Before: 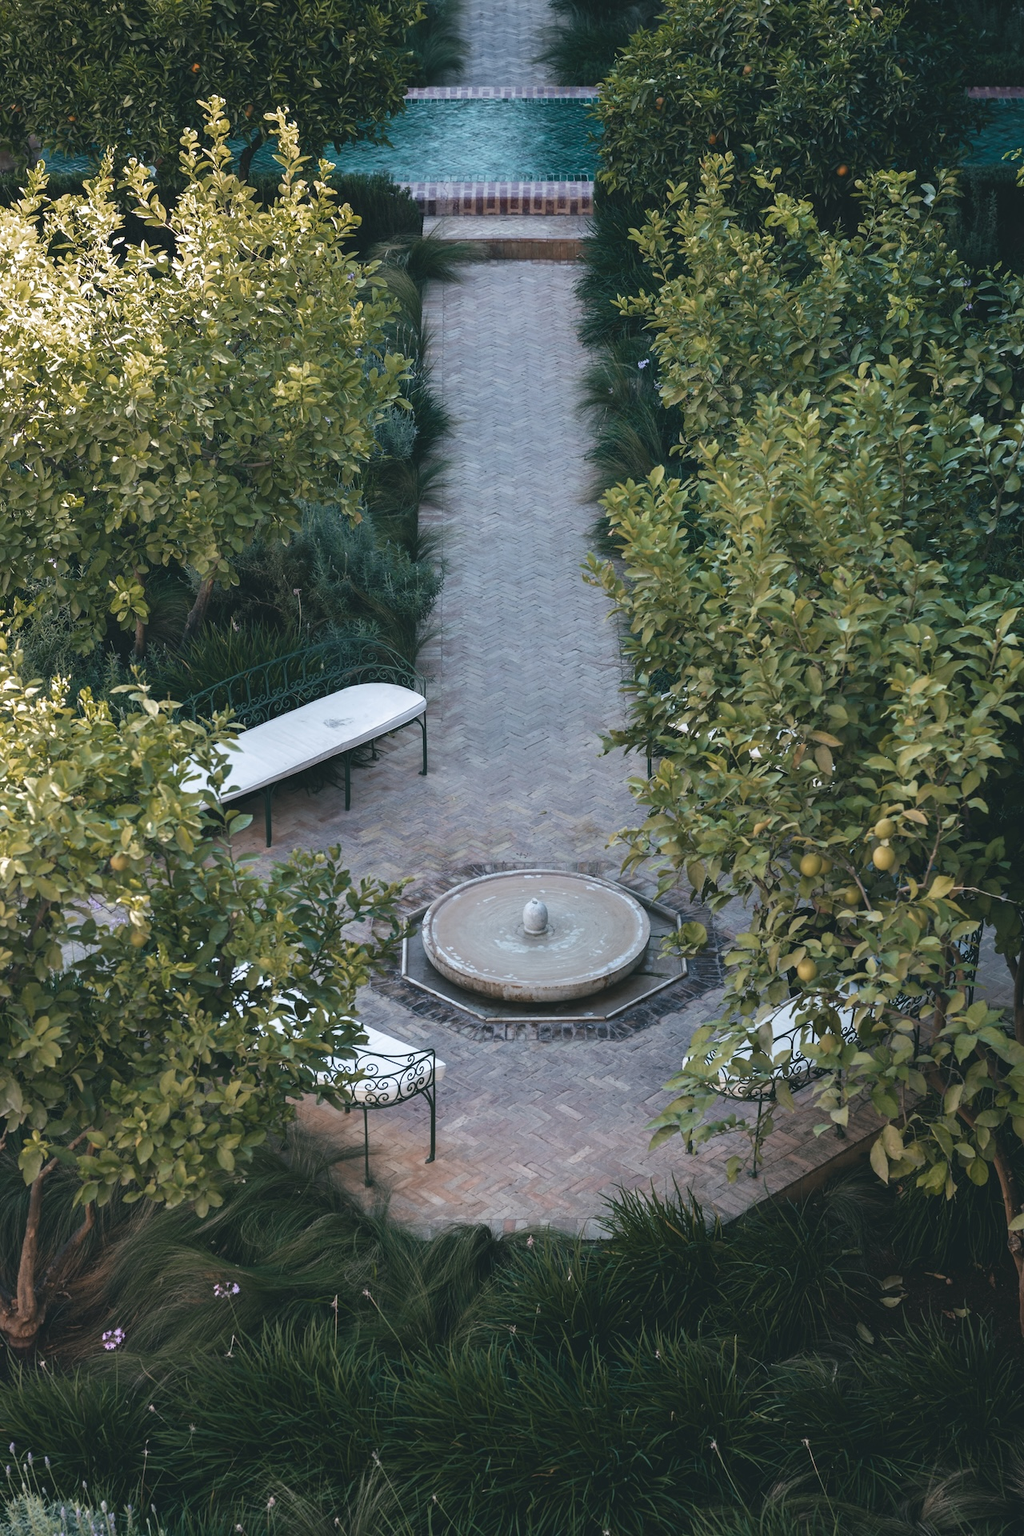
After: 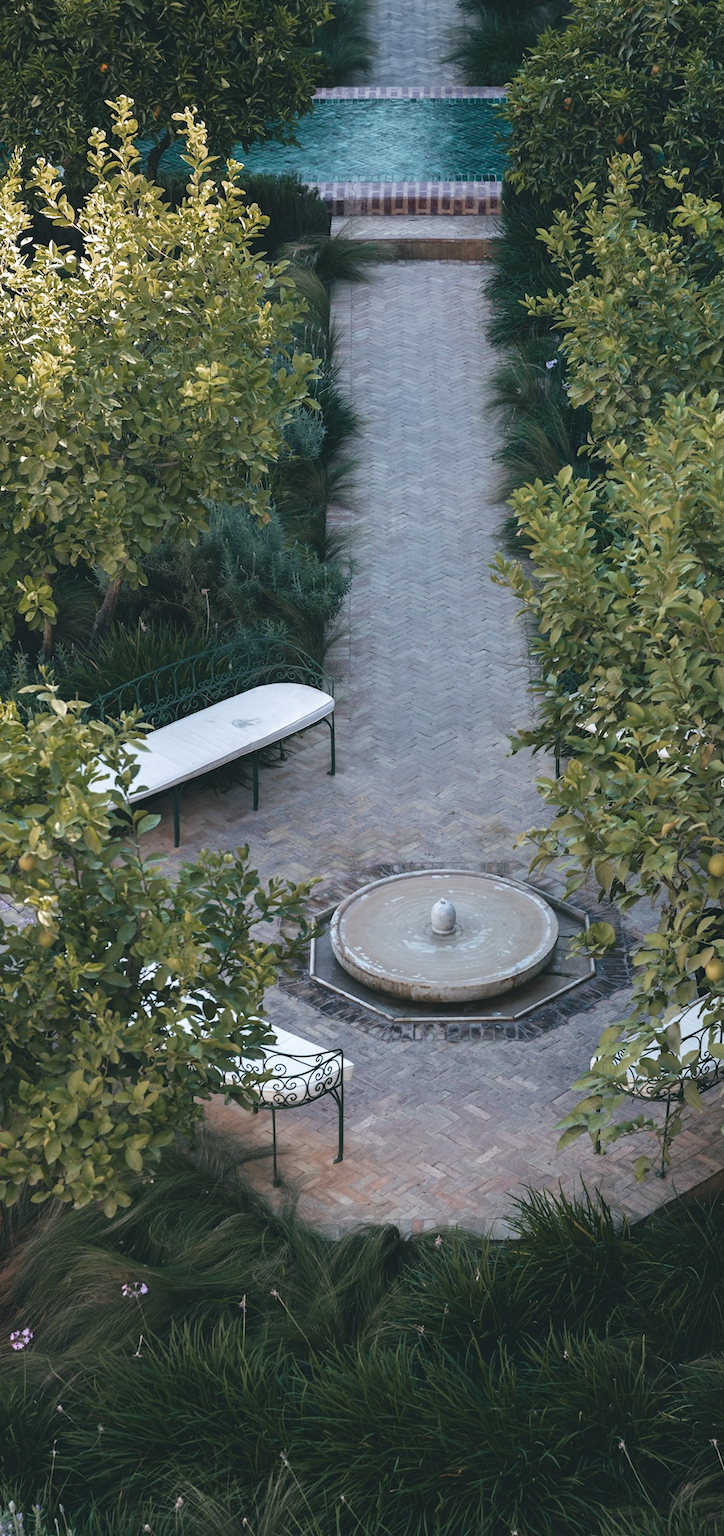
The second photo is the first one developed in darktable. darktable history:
tone equalizer: on, module defaults
crop and rotate: left 9.061%, right 20.142%
